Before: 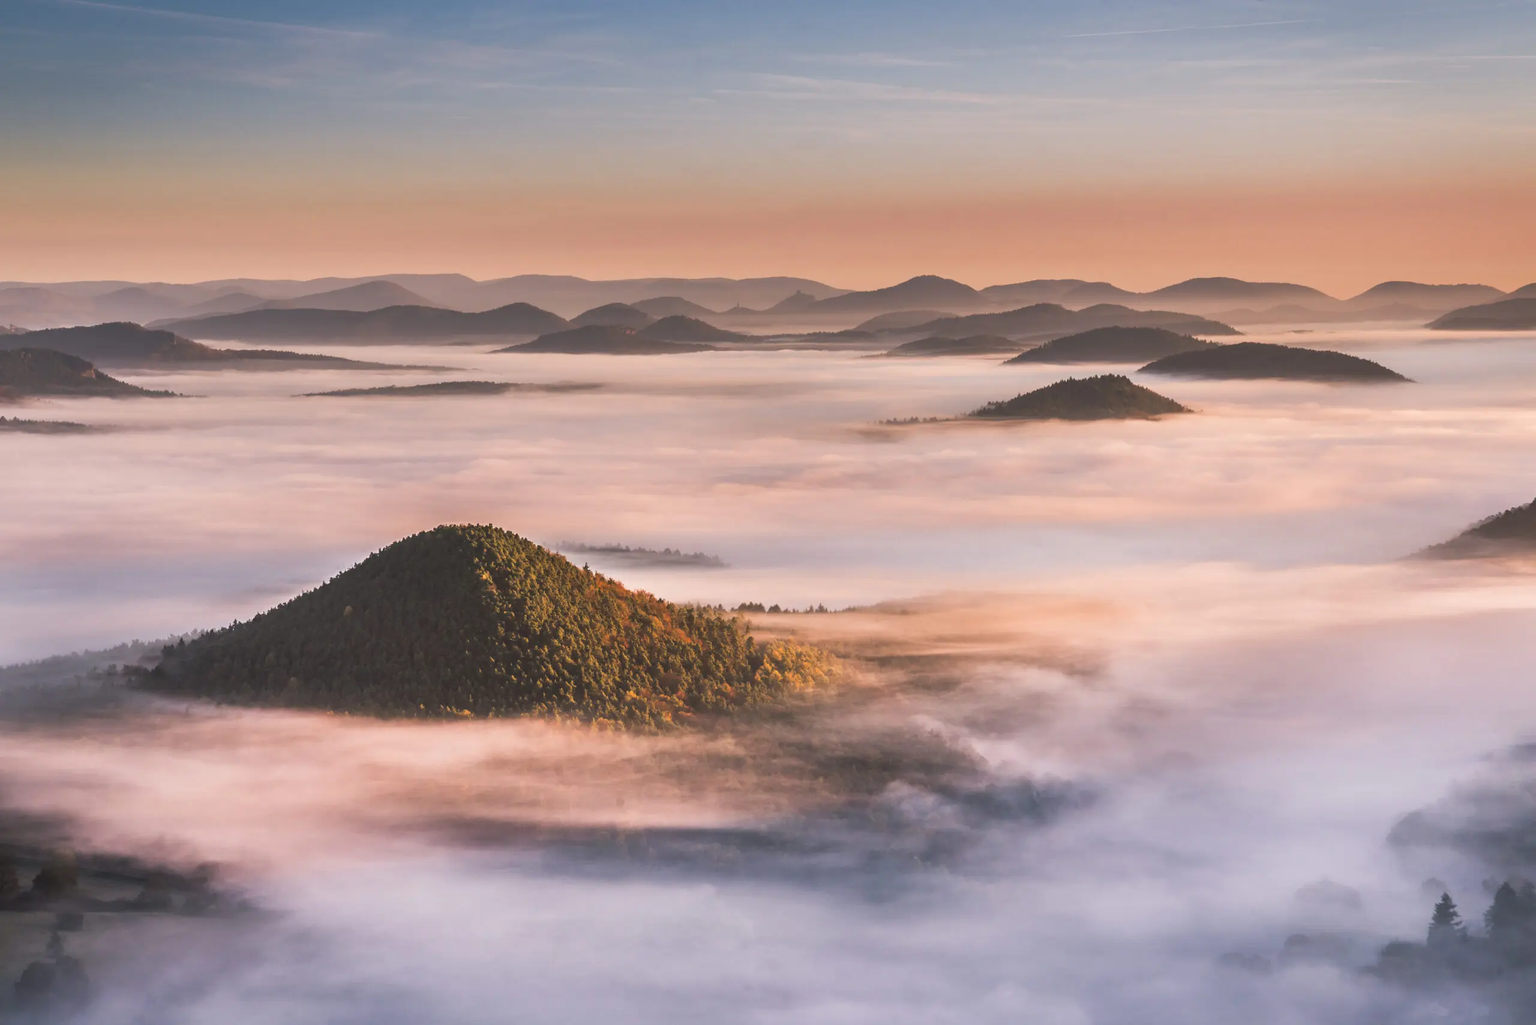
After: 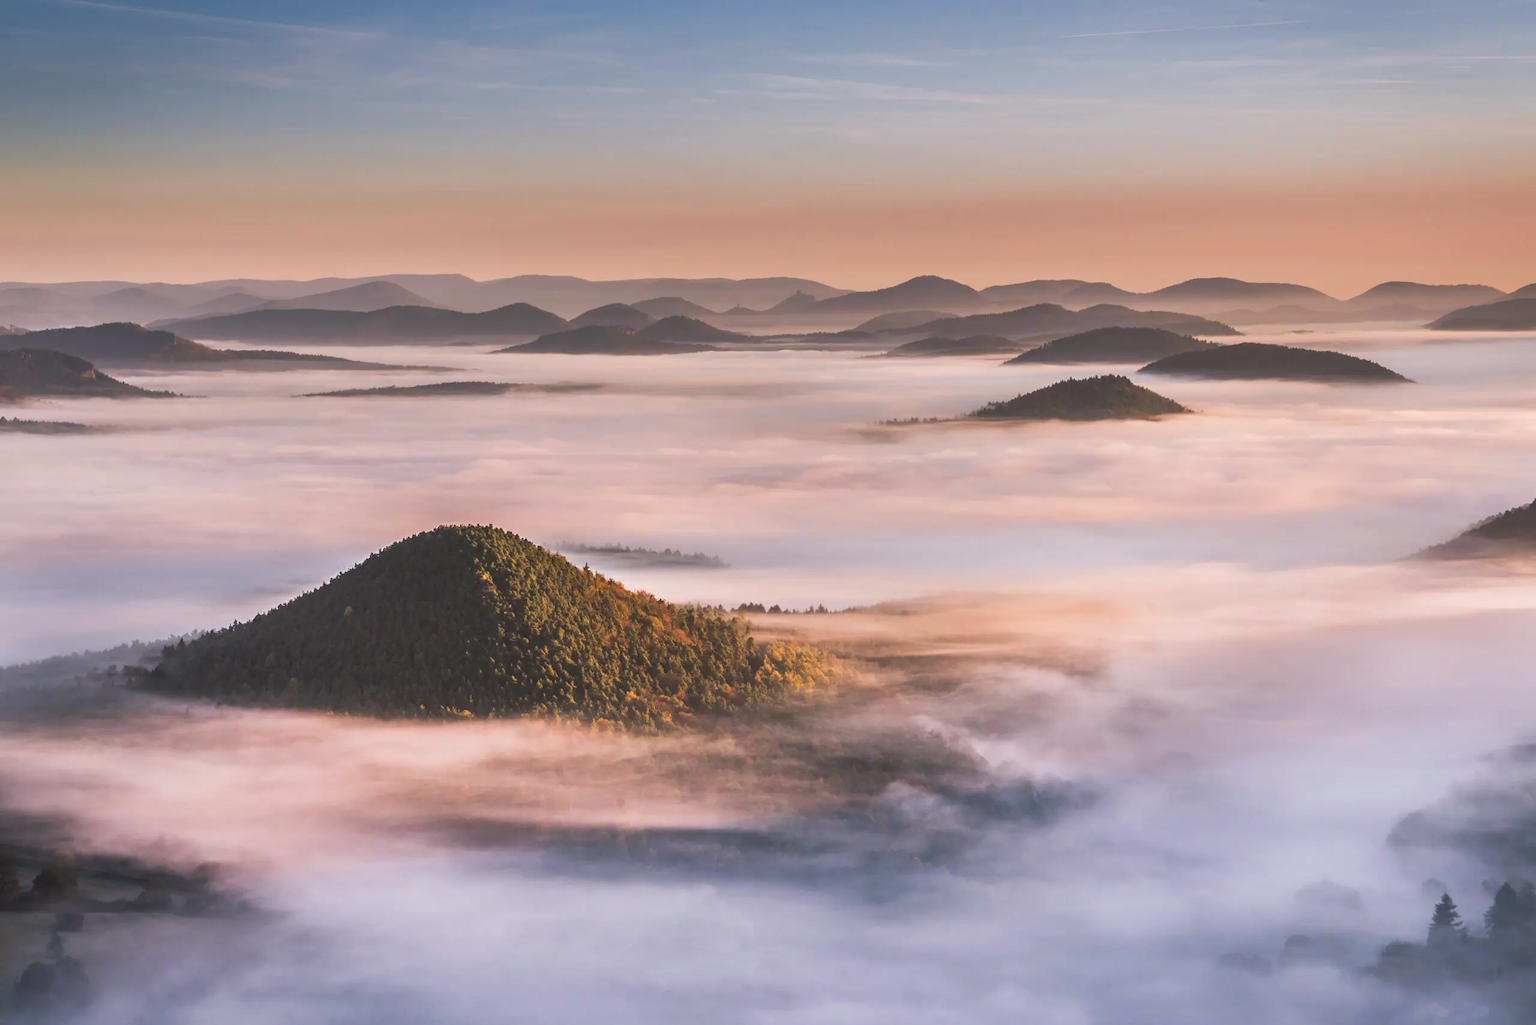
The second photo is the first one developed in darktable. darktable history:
color calibration: x 0.357, y 0.367, temperature 4724.85 K
